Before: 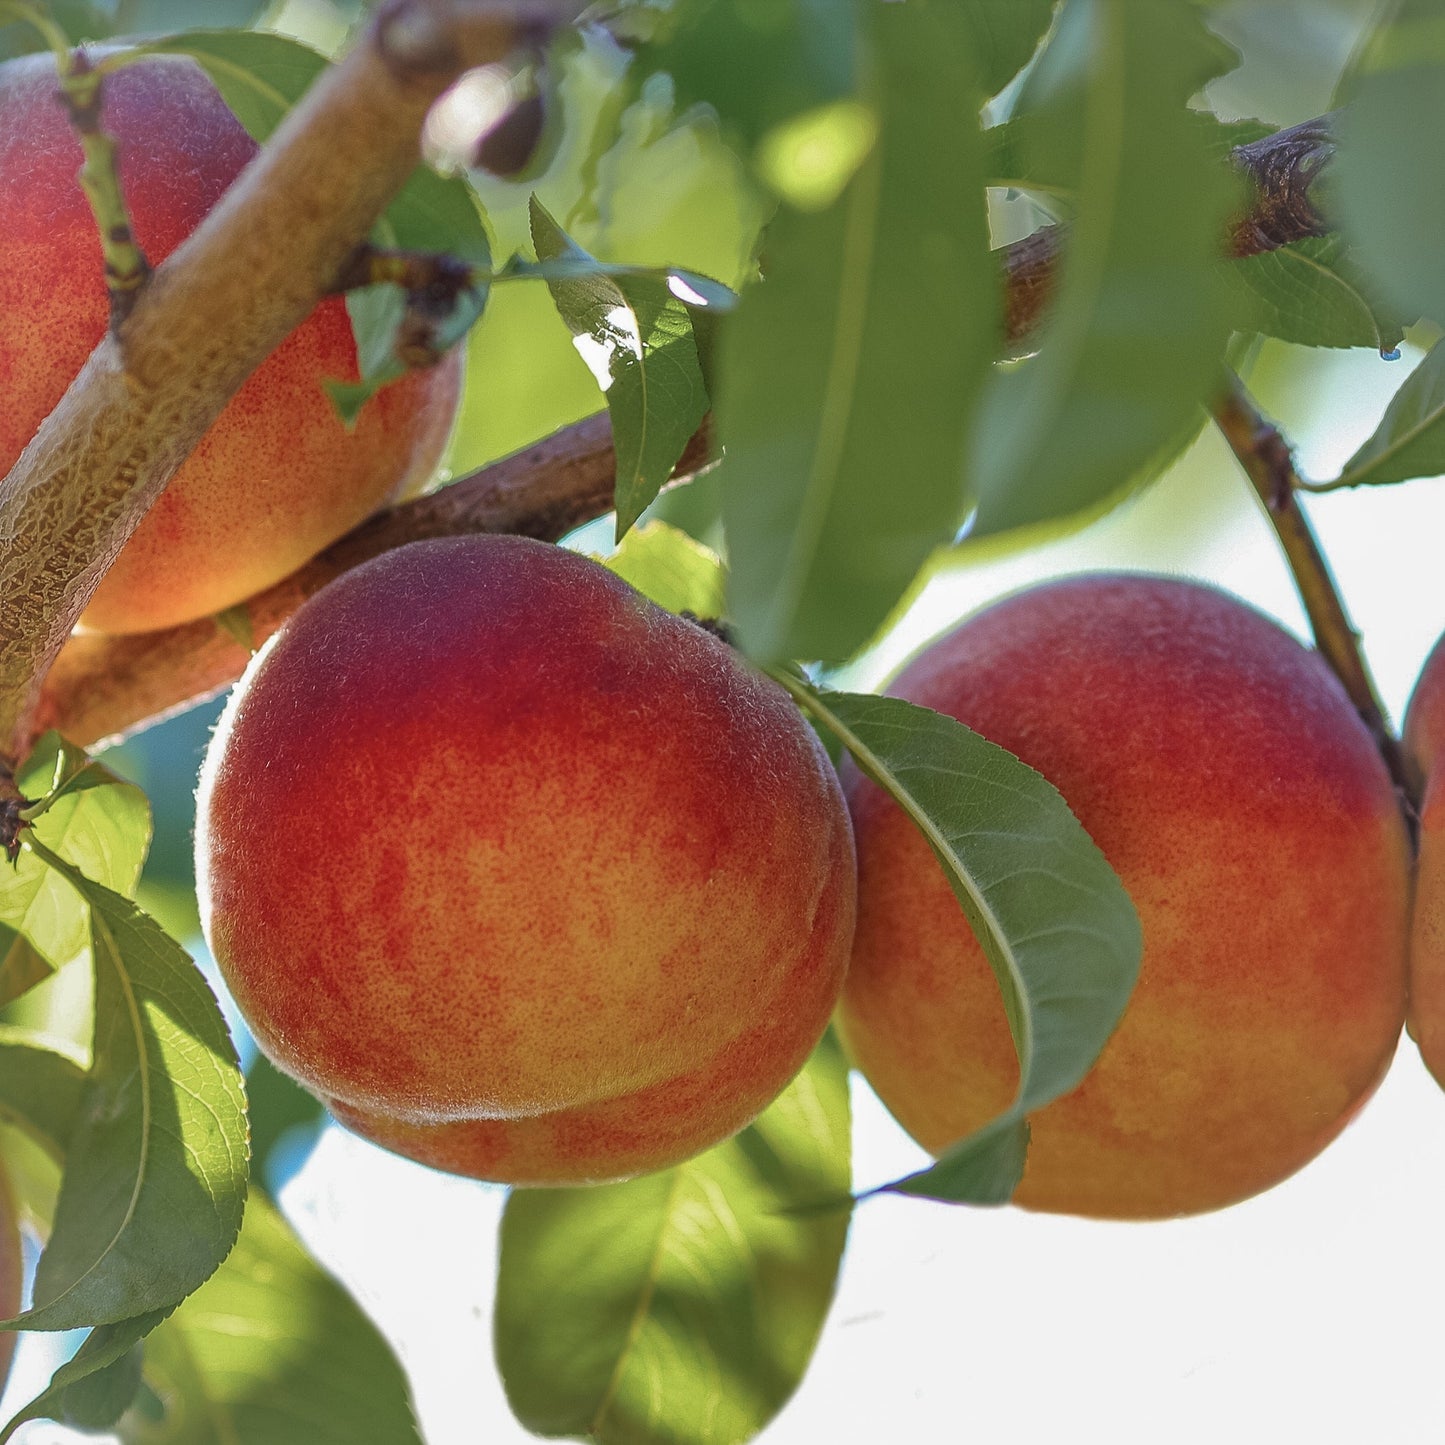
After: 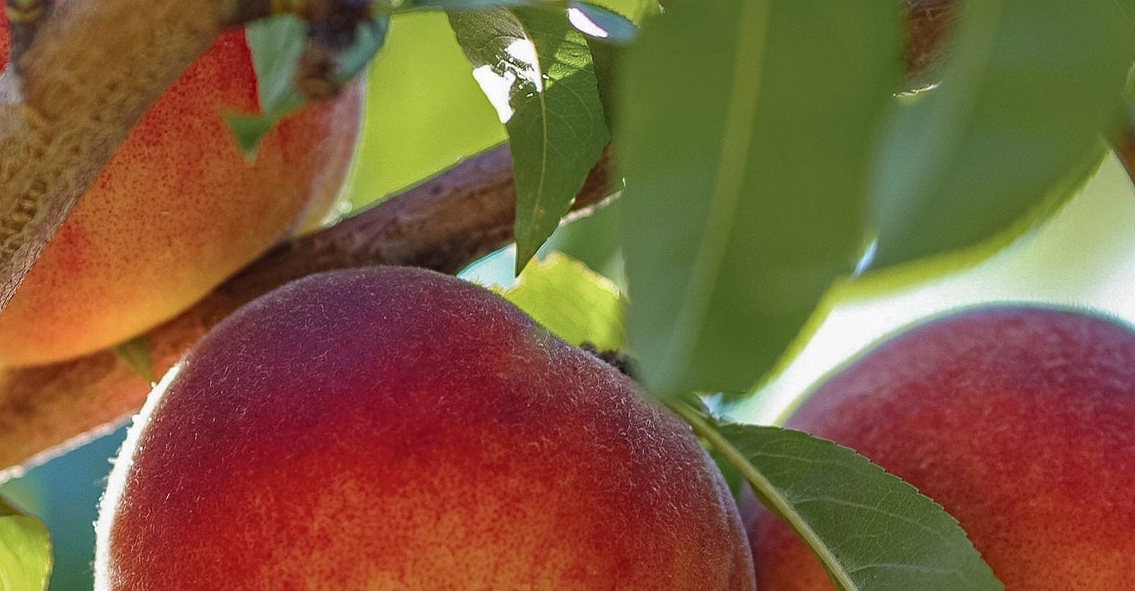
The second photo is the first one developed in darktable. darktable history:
crop: left 6.962%, top 18.61%, right 14.439%, bottom 40.471%
haze removal: compatibility mode true, adaptive false
